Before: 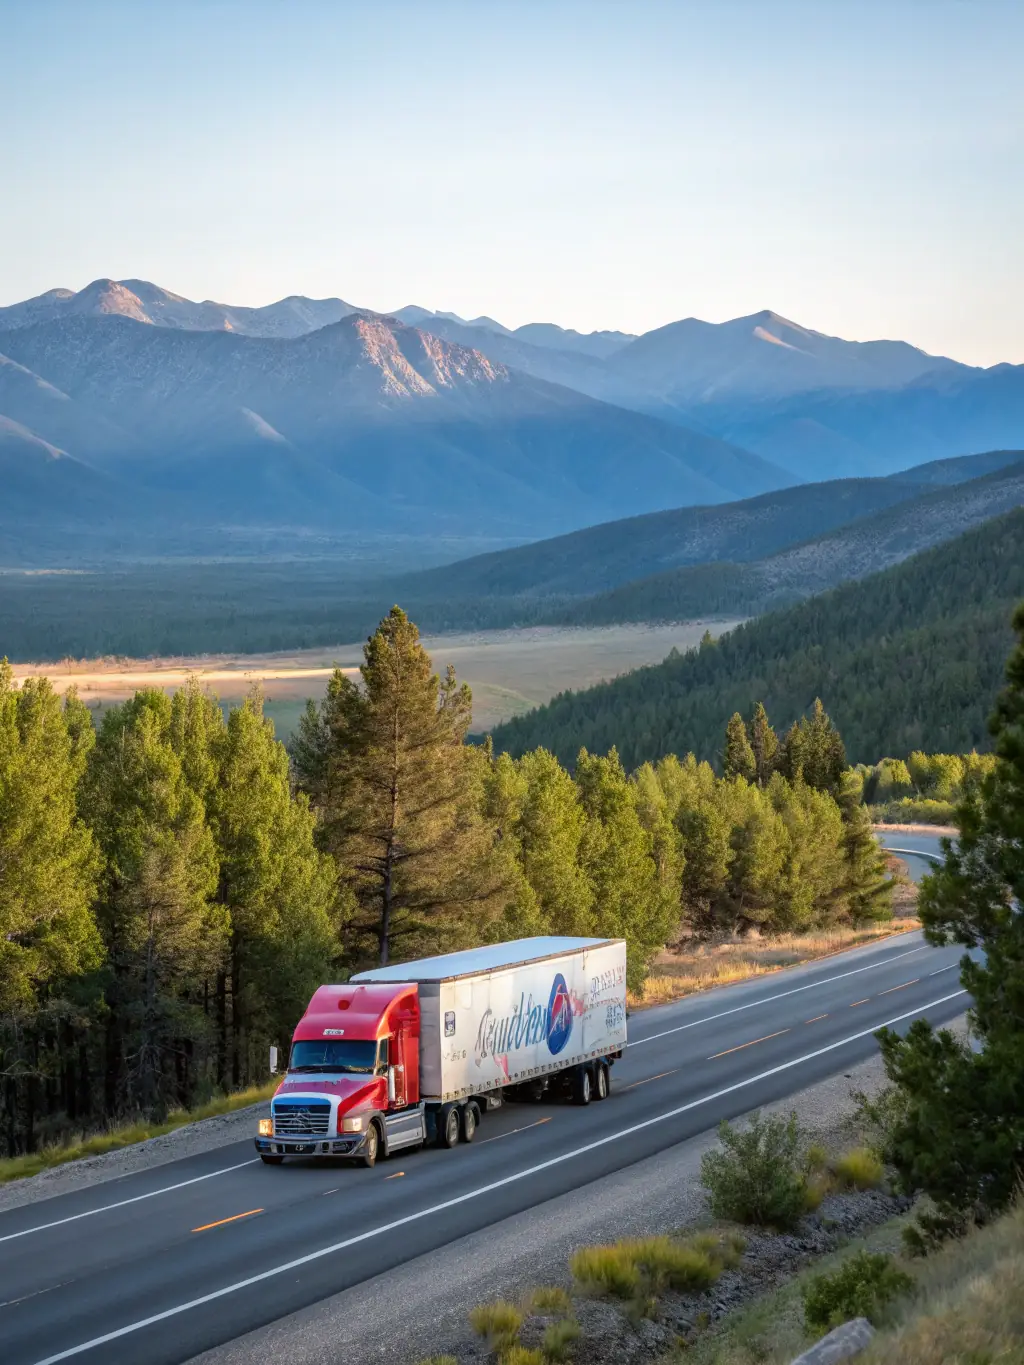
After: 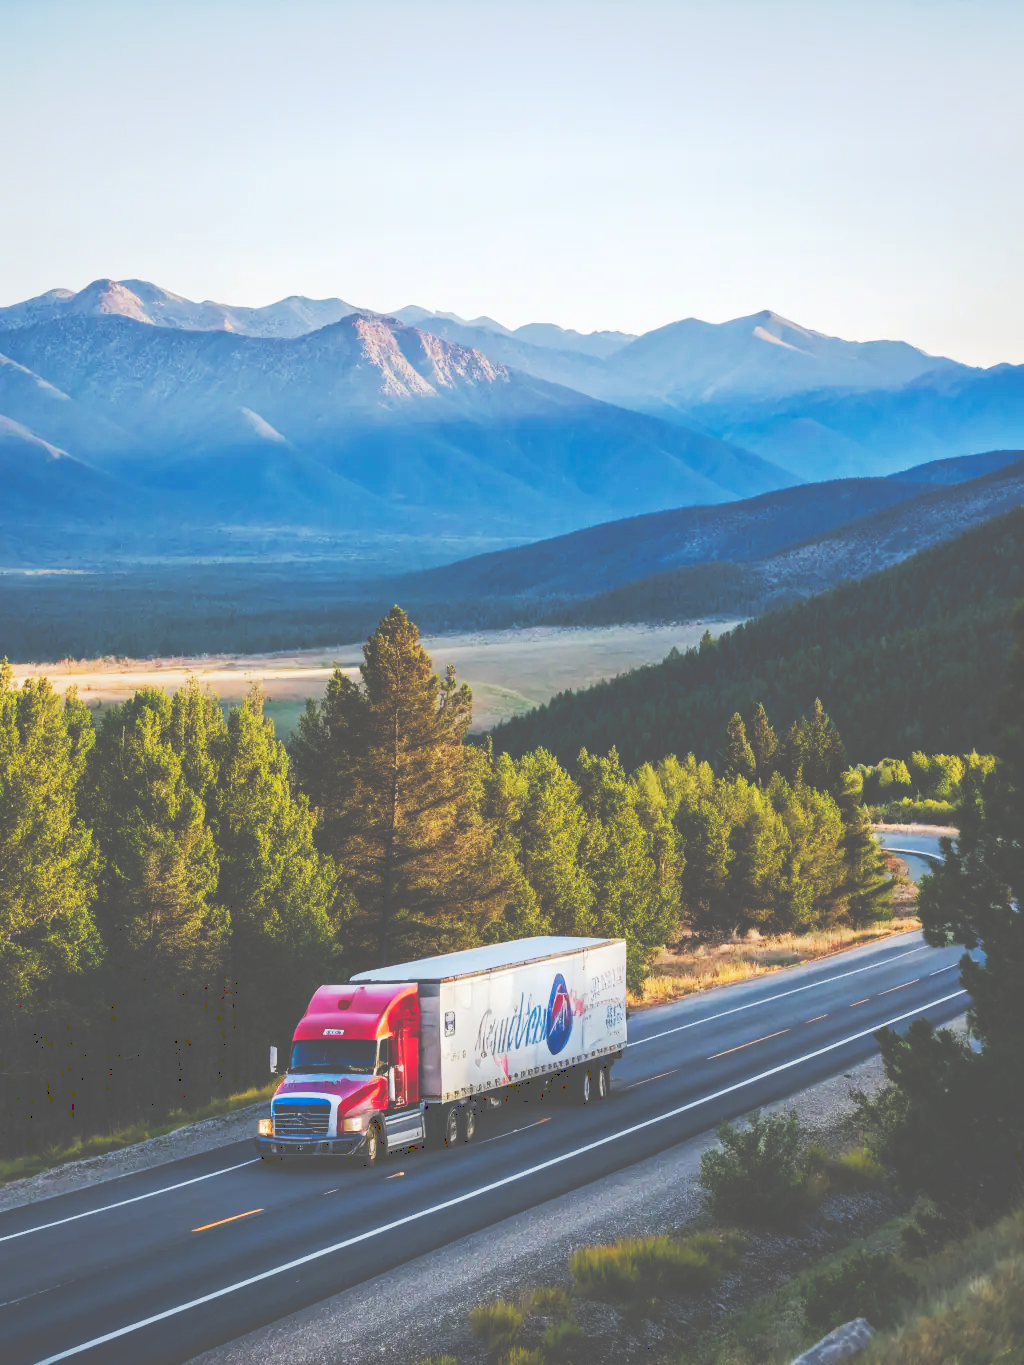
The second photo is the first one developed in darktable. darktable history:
tone curve: curves: ch0 [(0, 0) (0.003, 0.331) (0.011, 0.333) (0.025, 0.333) (0.044, 0.334) (0.069, 0.335) (0.1, 0.338) (0.136, 0.342) (0.177, 0.347) (0.224, 0.352) (0.277, 0.359) (0.335, 0.39) (0.399, 0.434) (0.468, 0.509) (0.543, 0.615) (0.623, 0.731) (0.709, 0.814) (0.801, 0.88) (0.898, 0.921) (1, 1)], preserve colors none
white balance: red 0.982, blue 1.018
